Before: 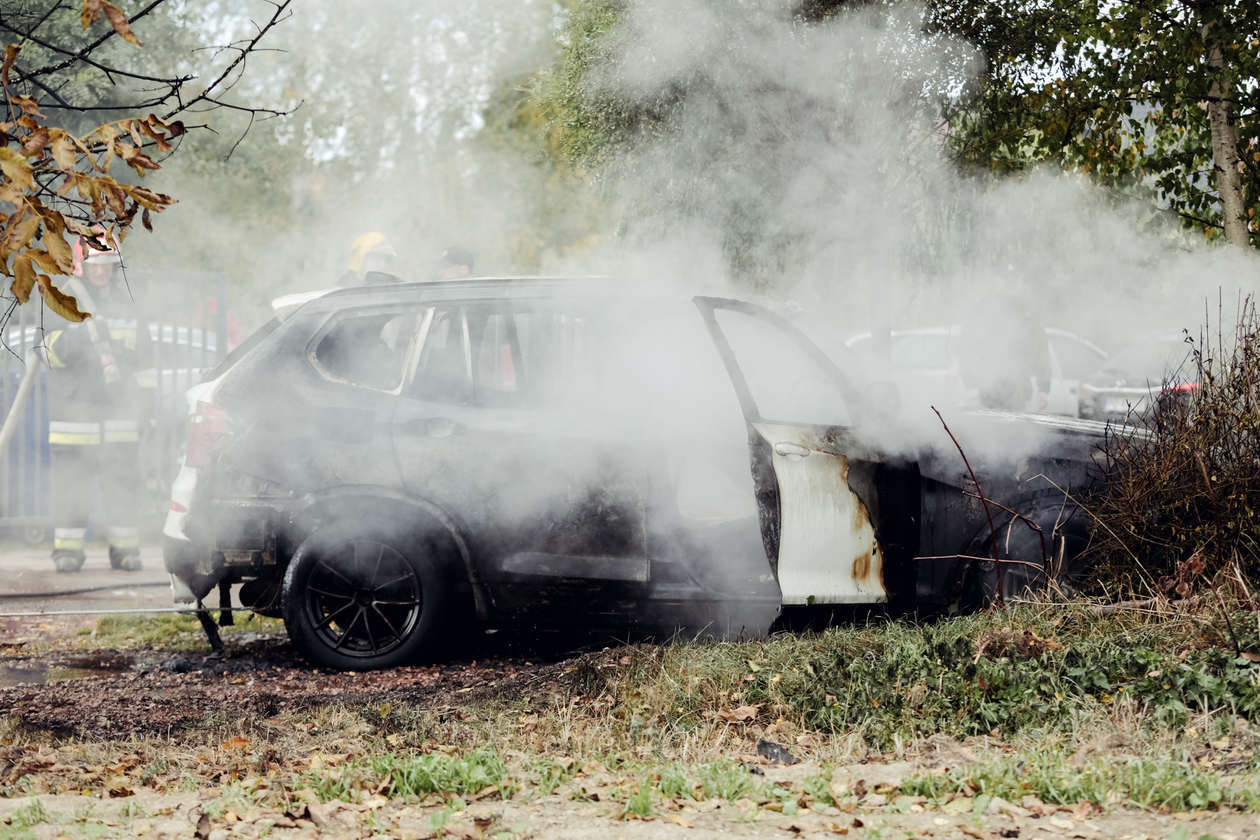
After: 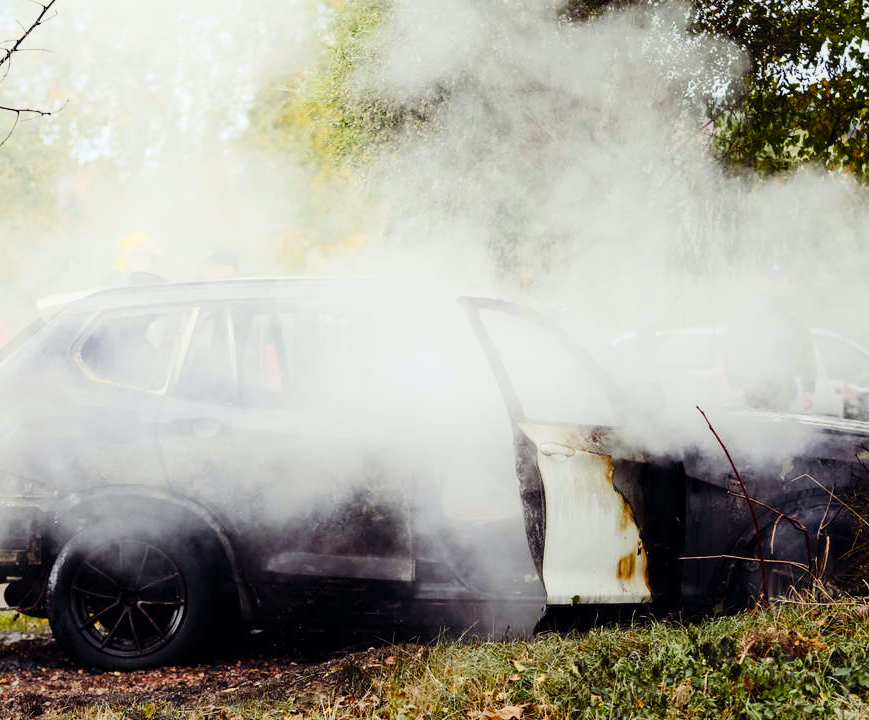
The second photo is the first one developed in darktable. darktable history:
crop: left 18.659%, right 12.295%, bottom 14.264%
exposure: black level correction 0, exposure -0.719 EV, compensate exposure bias true, compensate highlight preservation false
color balance rgb: power › luminance 1.084%, power › chroma 0.424%, power › hue 32.64°, global offset › hue 169.83°, linear chroma grading › global chroma 9.829%, perceptual saturation grading › global saturation 20%, perceptual saturation grading › highlights -25.63%, perceptual saturation grading › shadows 24.172%, global vibrance 20%
tone equalizer: -8 EV -0.389 EV, -7 EV -0.359 EV, -6 EV -0.309 EV, -5 EV -0.235 EV, -3 EV 0.244 EV, -2 EV 0.304 EV, -1 EV 0.388 EV, +0 EV 0.412 EV
shadows and highlights: shadows -40.85, highlights 64.26, soften with gaussian
contrast brightness saturation: contrast 0.202, brightness 0.141, saturation 0.145
